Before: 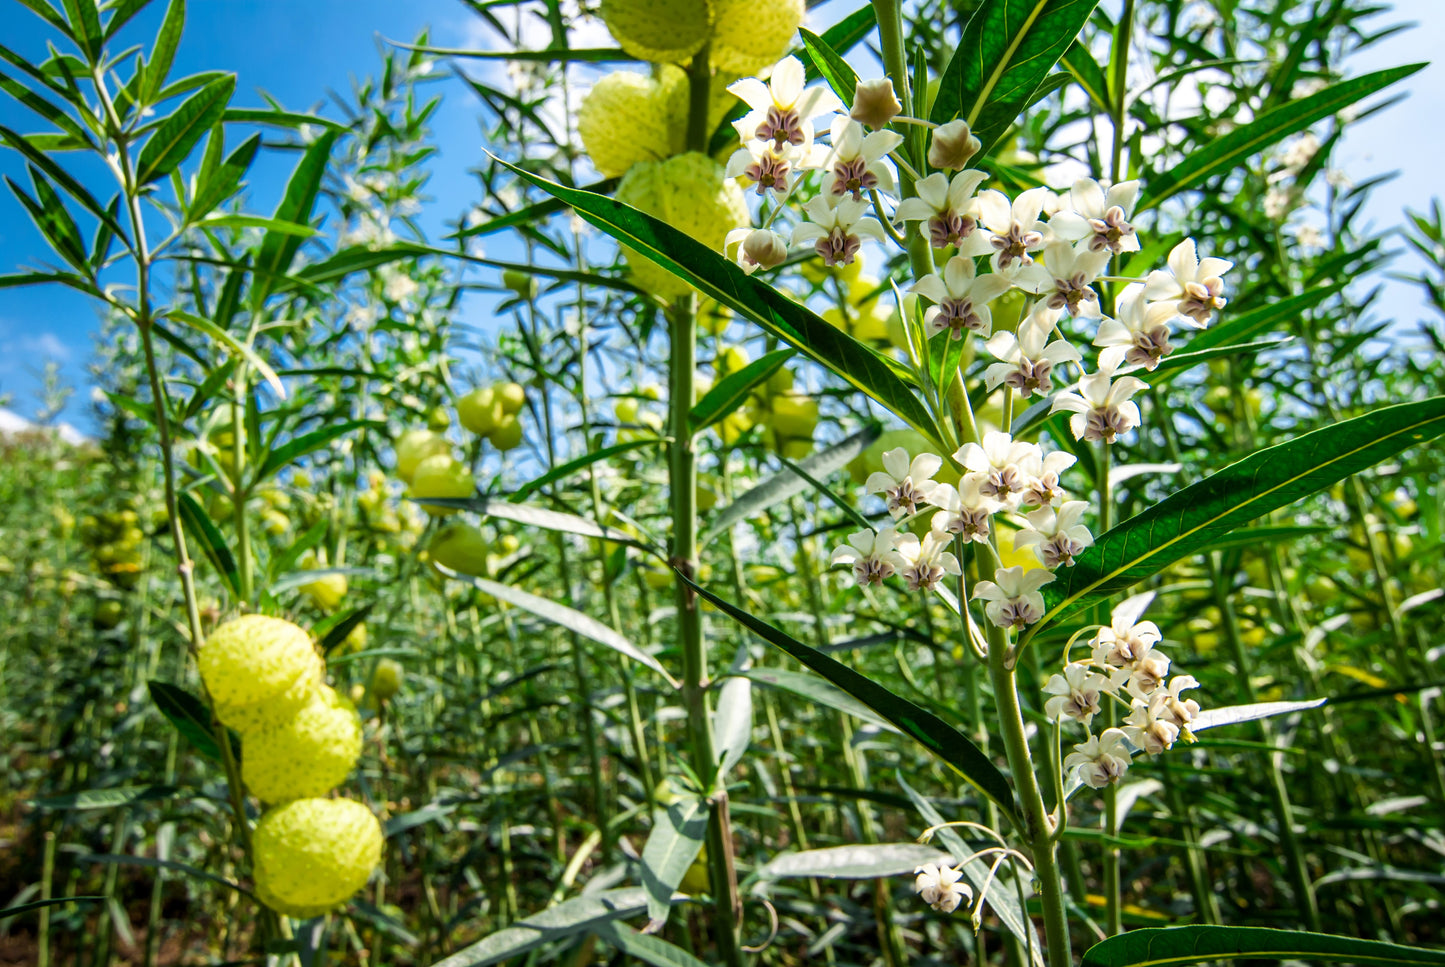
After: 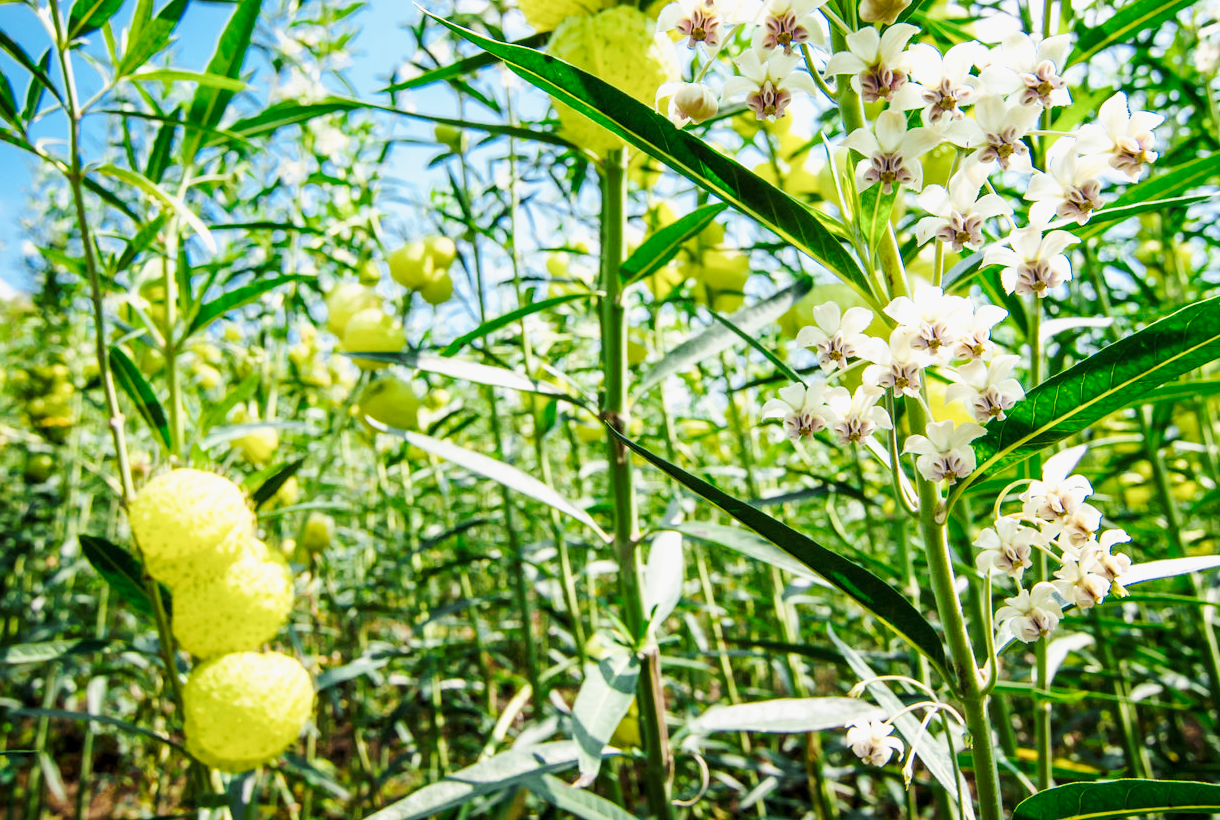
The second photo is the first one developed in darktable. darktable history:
base curve: curves: ch0 [(0, 0) (0.025, 0.046) (0.112, 0.277) (0.467, 0.74) (0.814, 0.929) (1, 0.942)], preserve colors none
crop and rotate: left 4.834%, top 15.155%, right 10.706%
